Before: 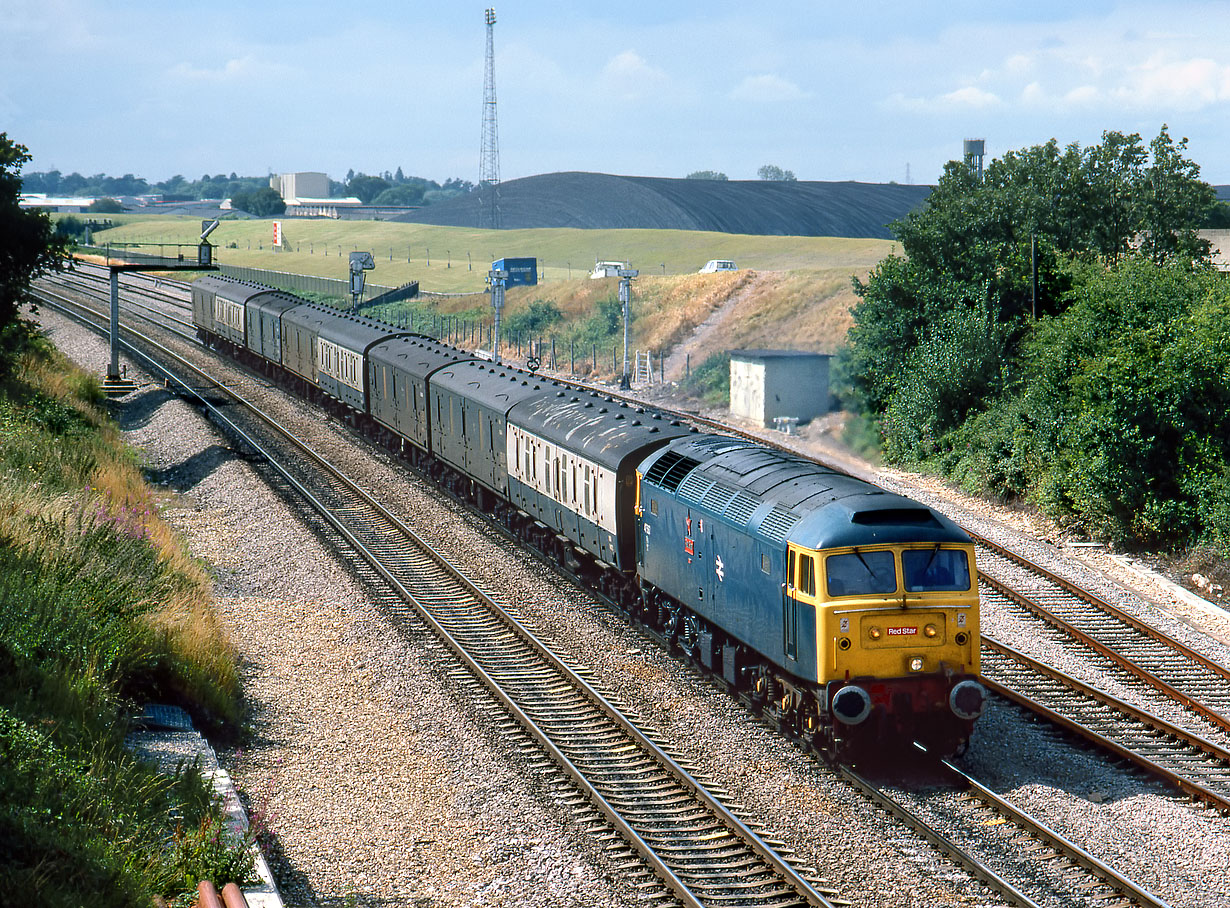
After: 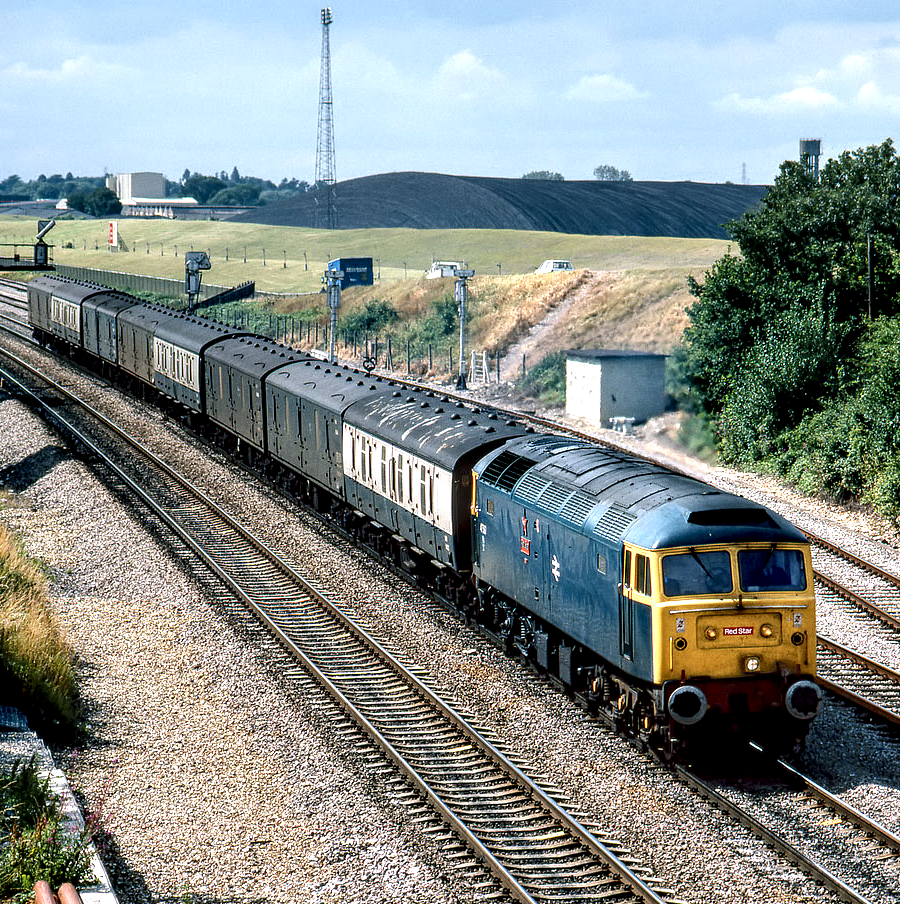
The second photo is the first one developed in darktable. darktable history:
crop: left 13.403%, top 0%, right 13.315%
local contrast: highlights 80%, shadows 57%, detail 175%, midtone range 0.604
